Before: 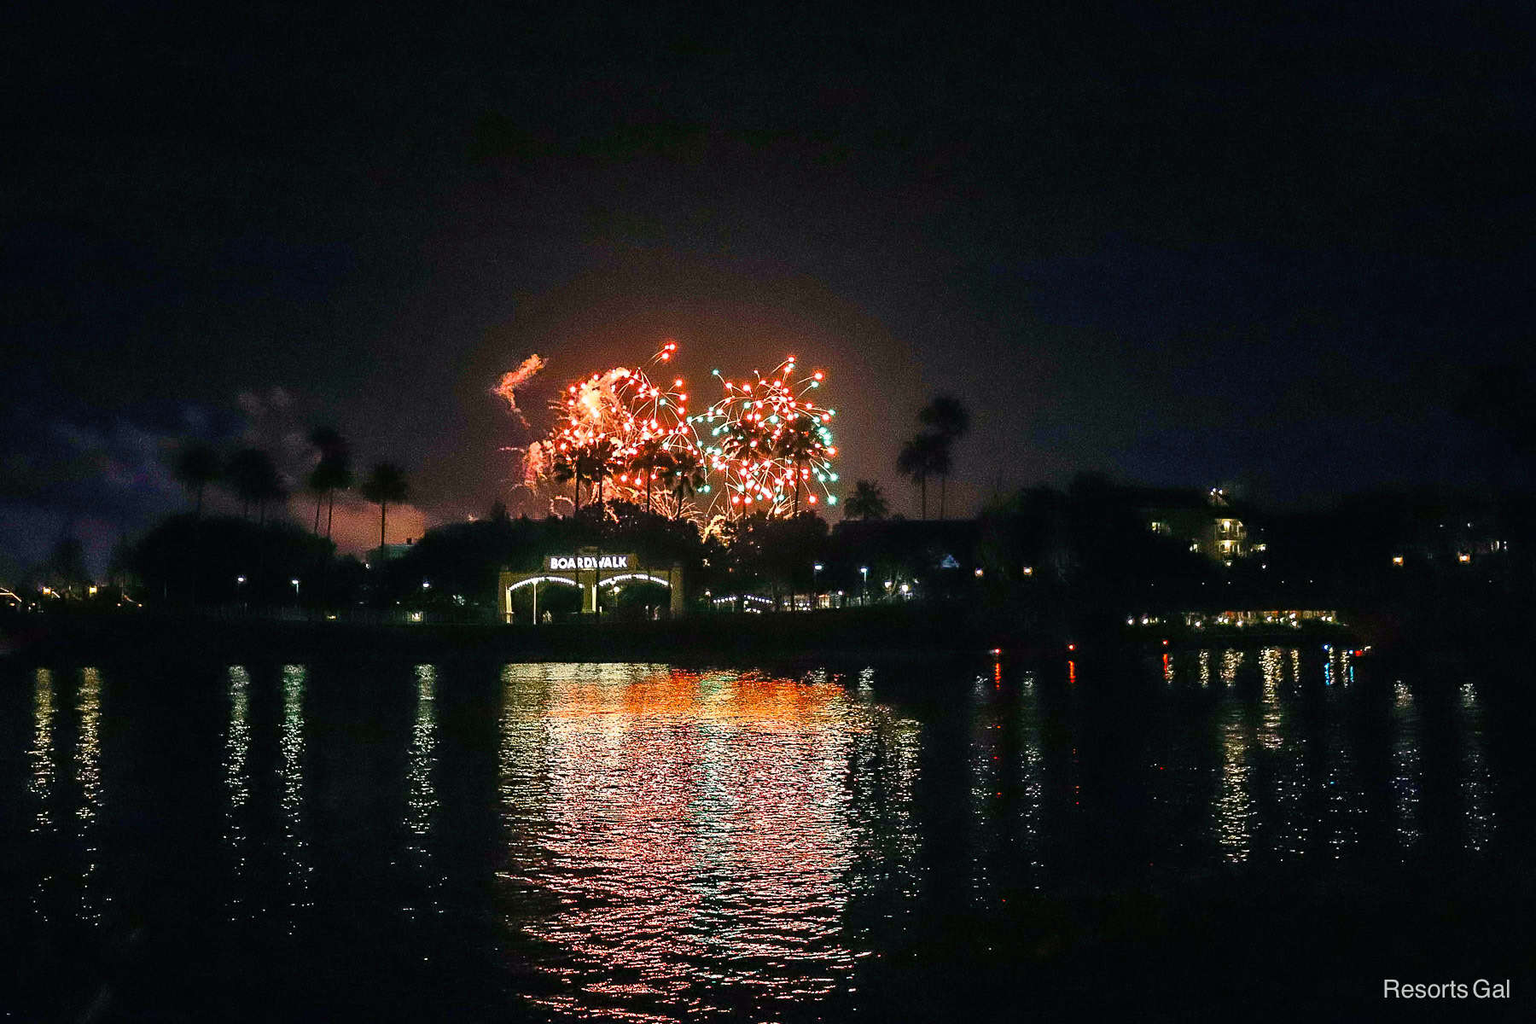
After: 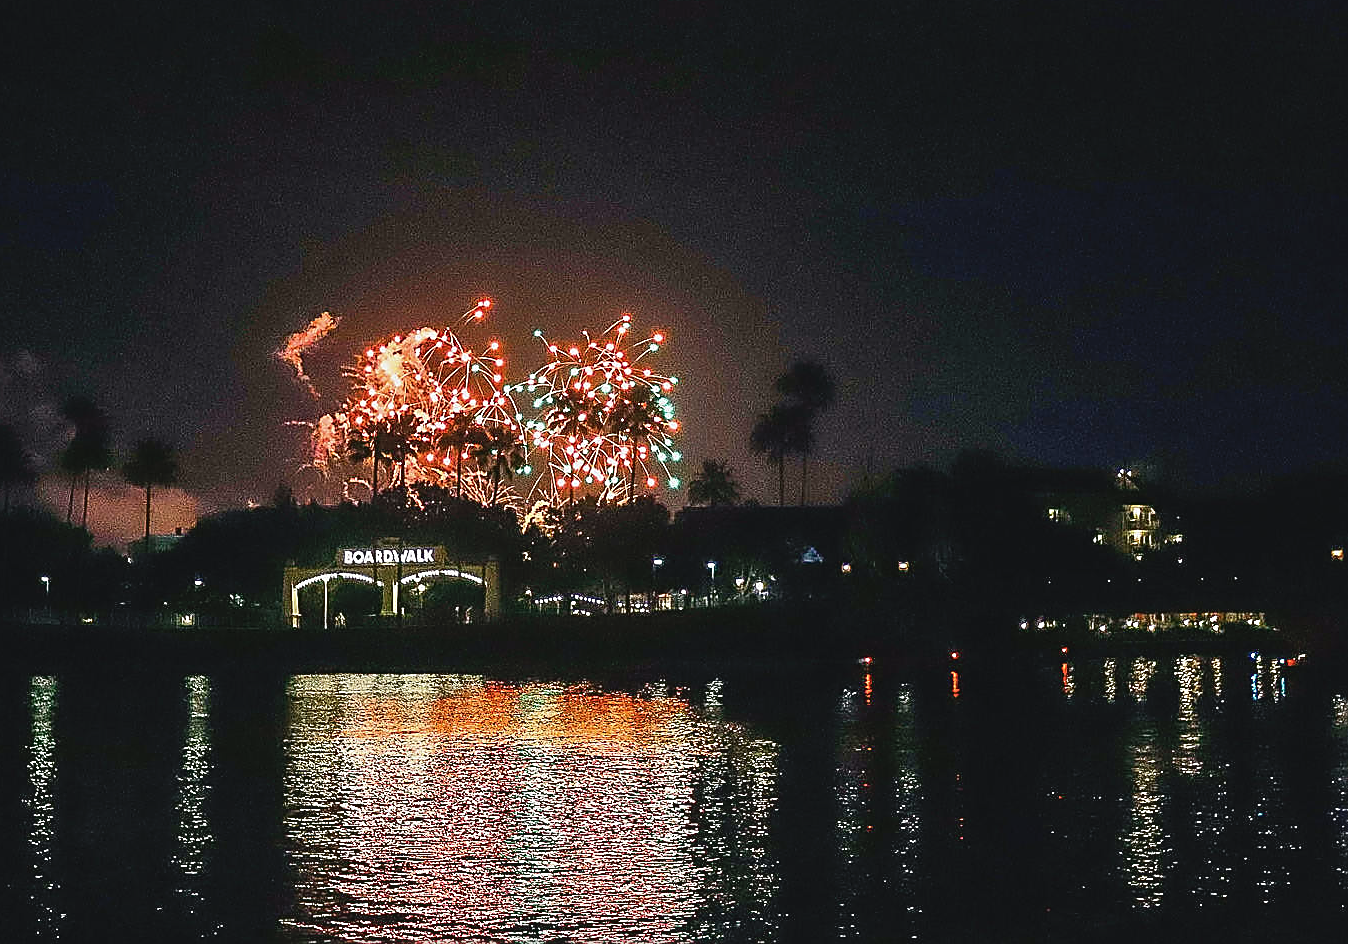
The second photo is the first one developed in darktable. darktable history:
contrast brightness saturation: contrast -0.095, saturation -0.102
crop: left 16.777%, top 8.614%, right 8.289%, bottom 12.646%
sharpen: radius 1.41, amount 1.243, threshold 0.796
